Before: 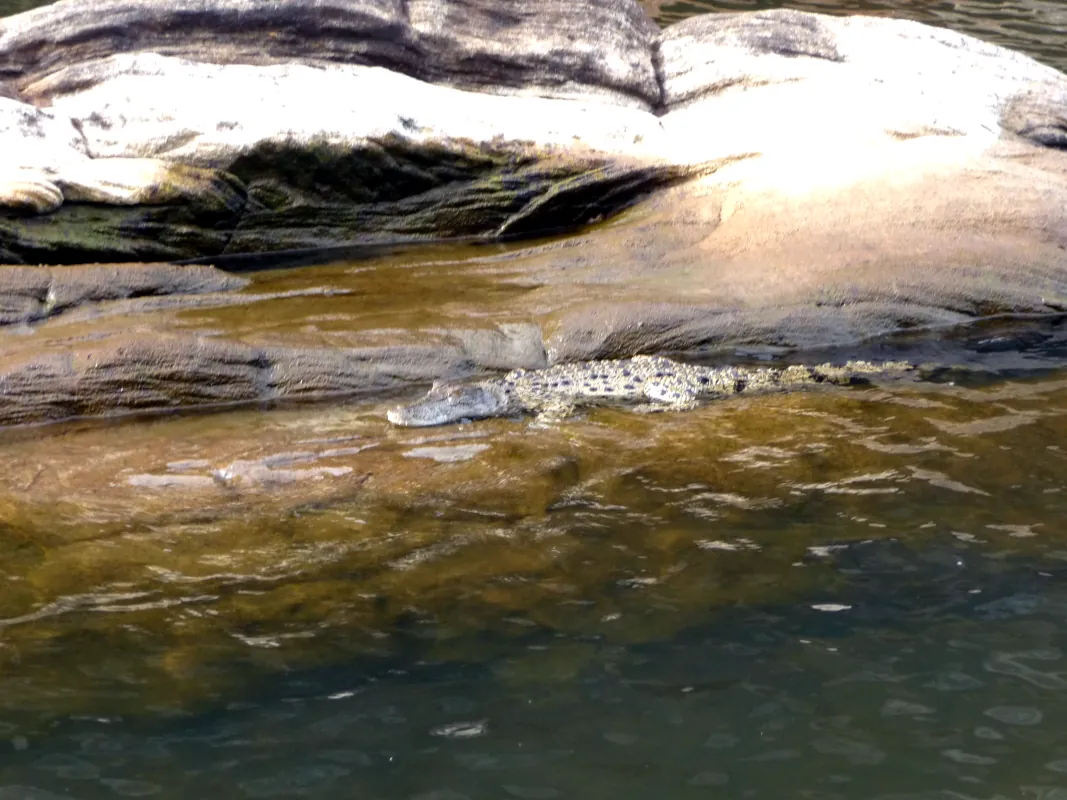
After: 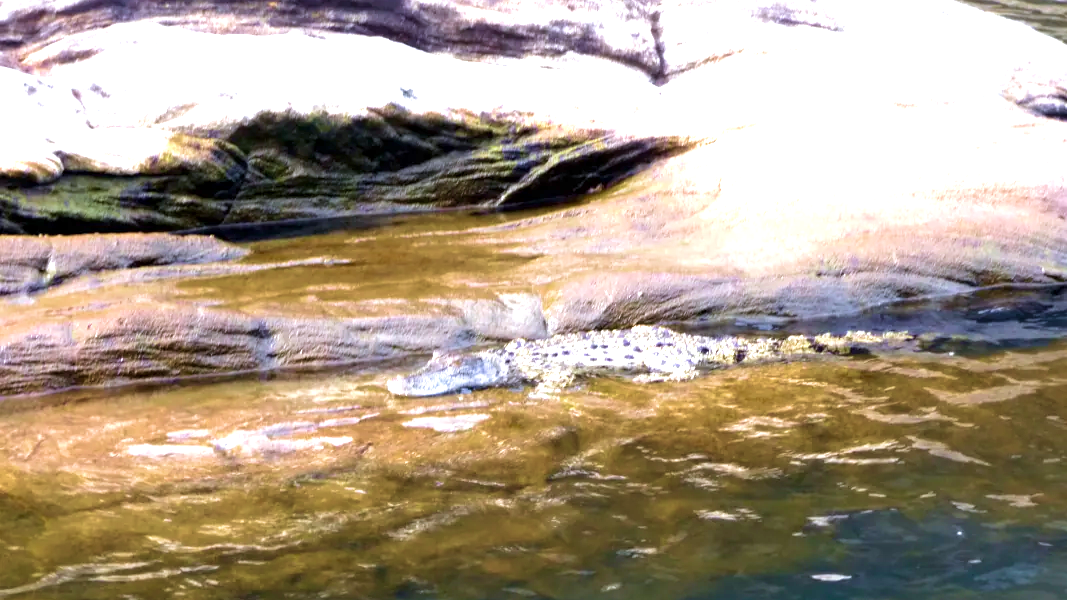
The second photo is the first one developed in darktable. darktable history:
crop: top 3.857%, bottom 21.132%
velvia: strength 45%
color calibration: illuminant as shot in camera, x 0.358, y 0.373, temperature 4628.91 K
exposure: exposure 1 EV, compensate highlight preservation false
